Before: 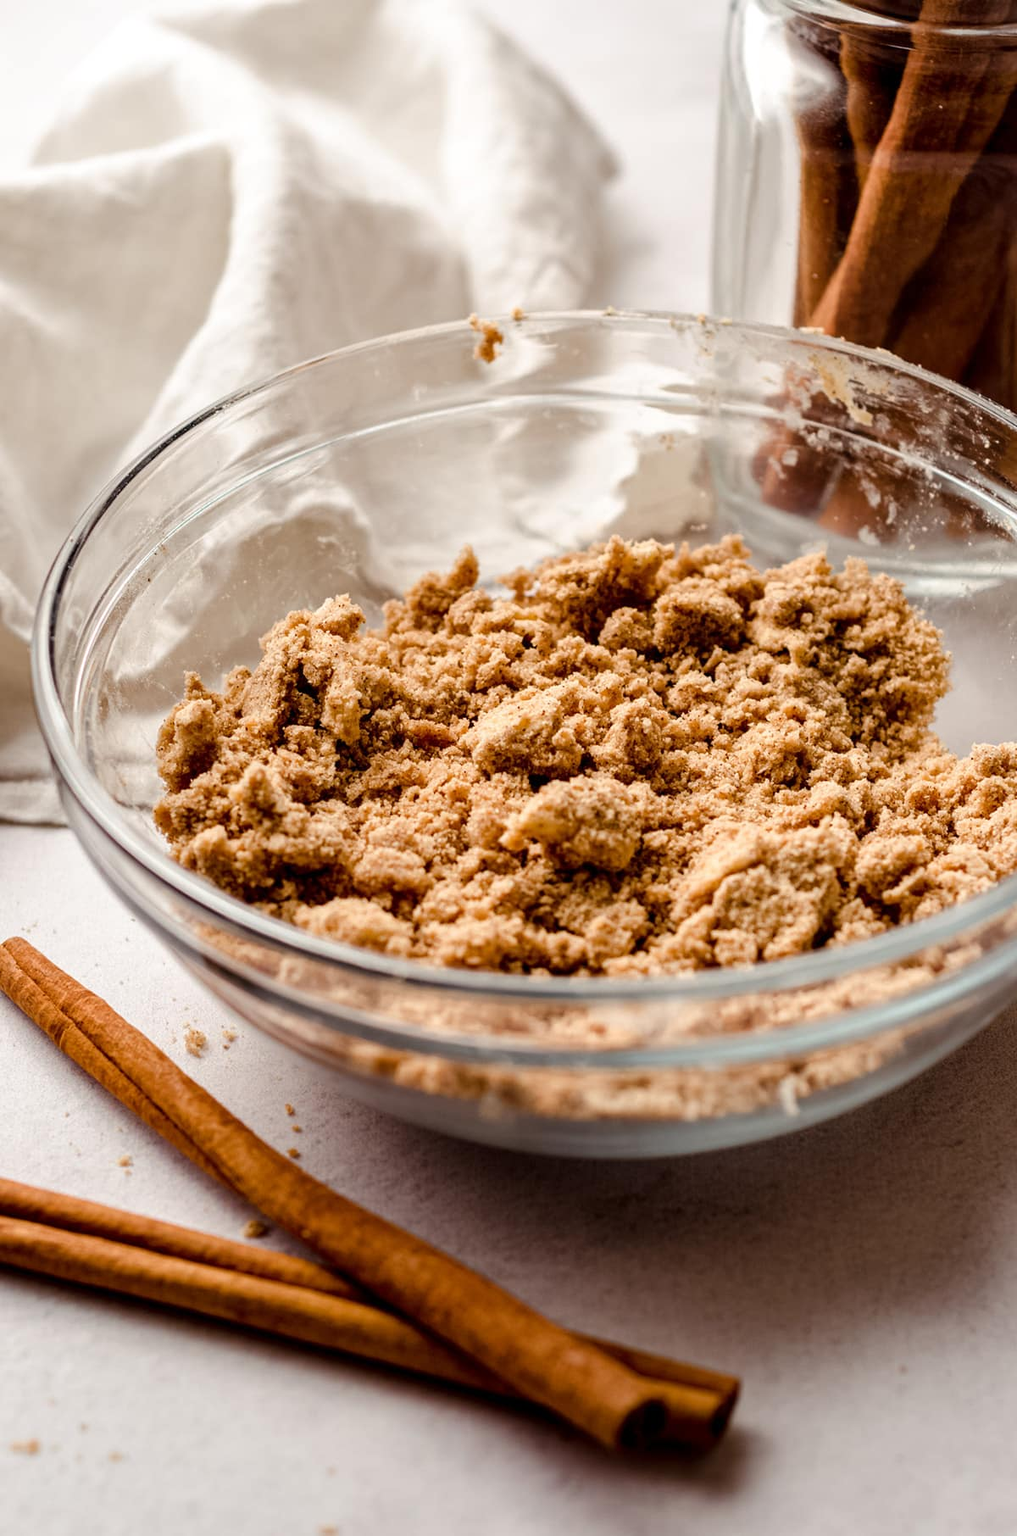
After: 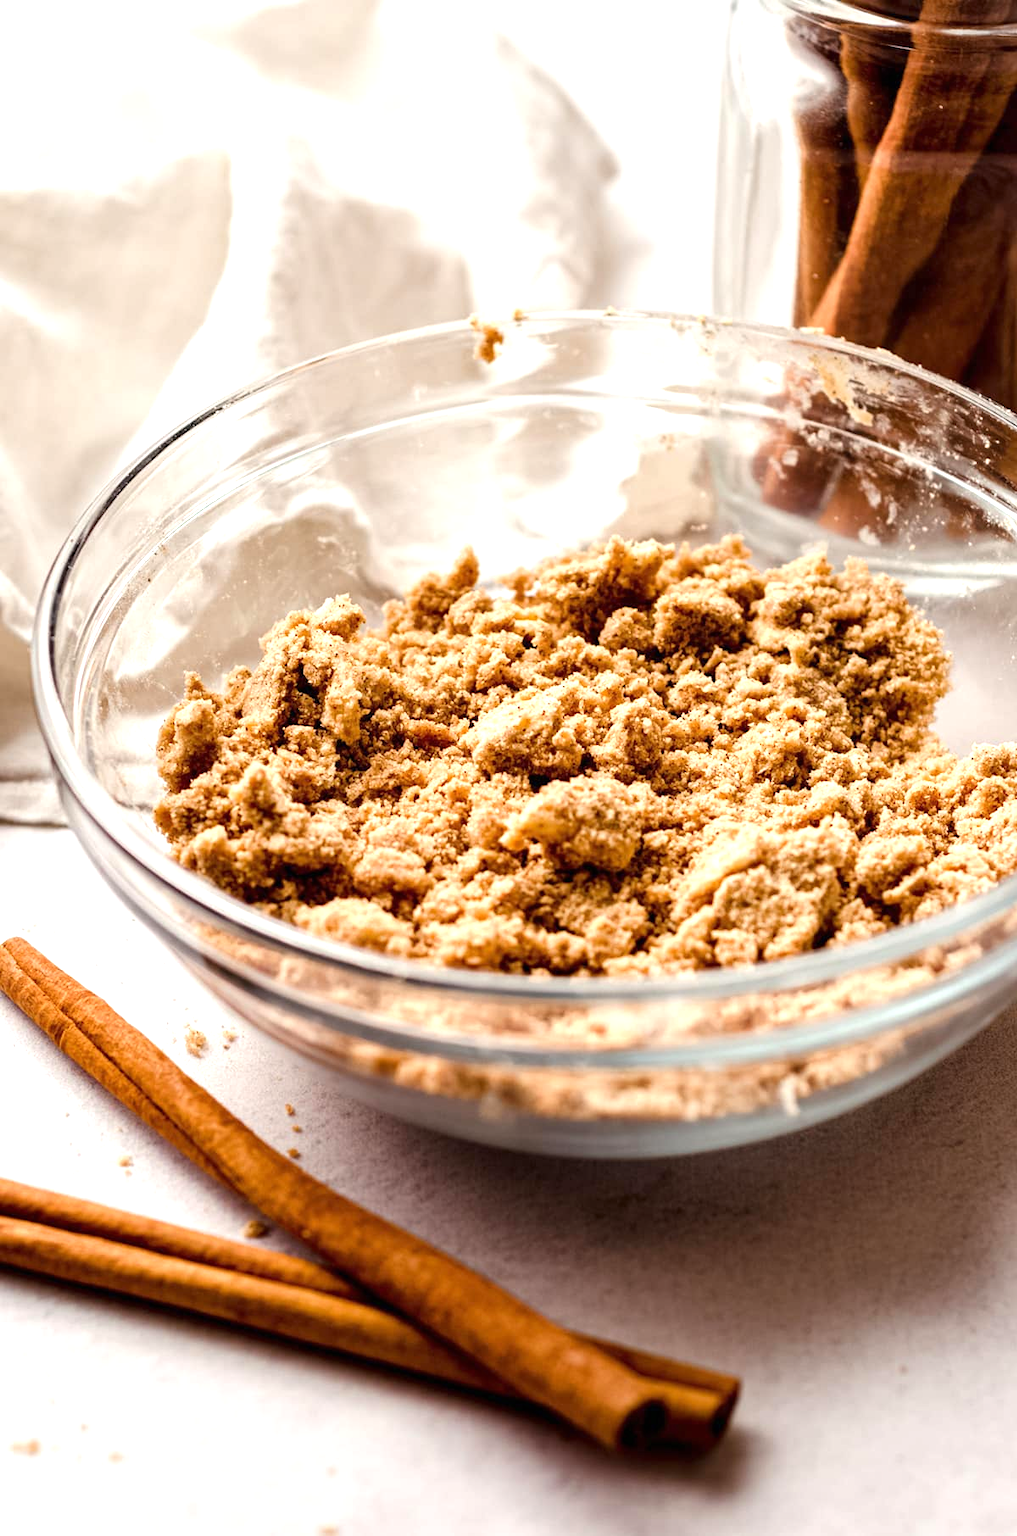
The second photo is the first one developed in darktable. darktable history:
exposure: black level correction 0, exposure 0.683 EV, compensate highlight preservation false
